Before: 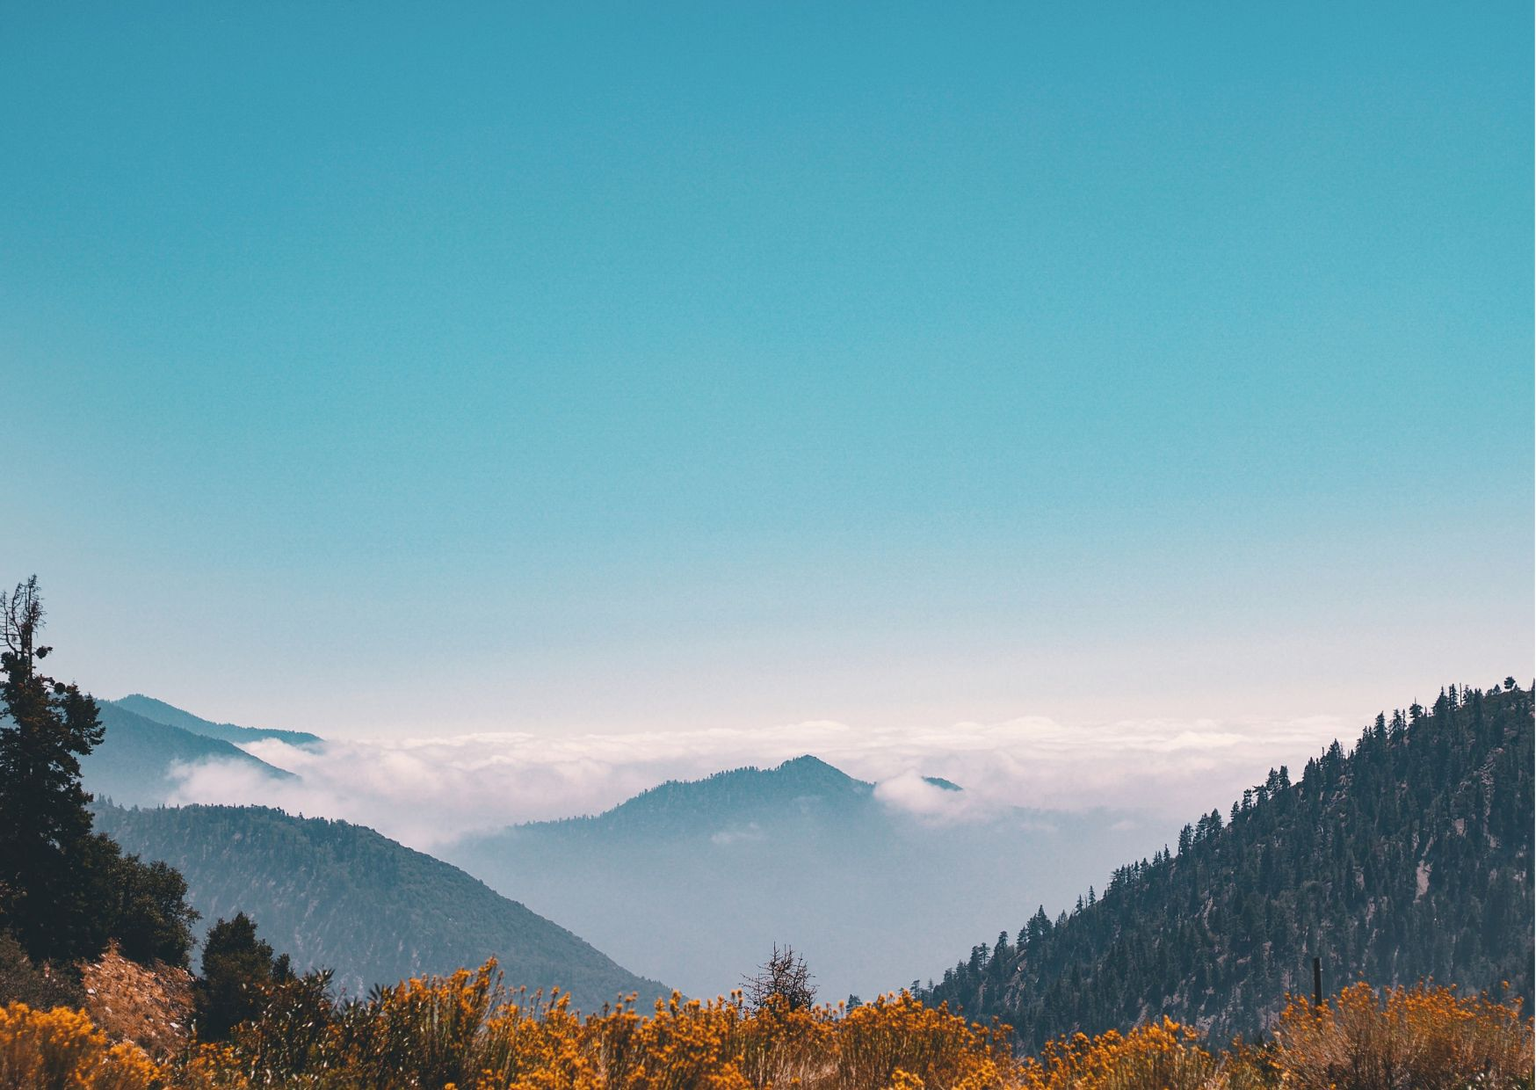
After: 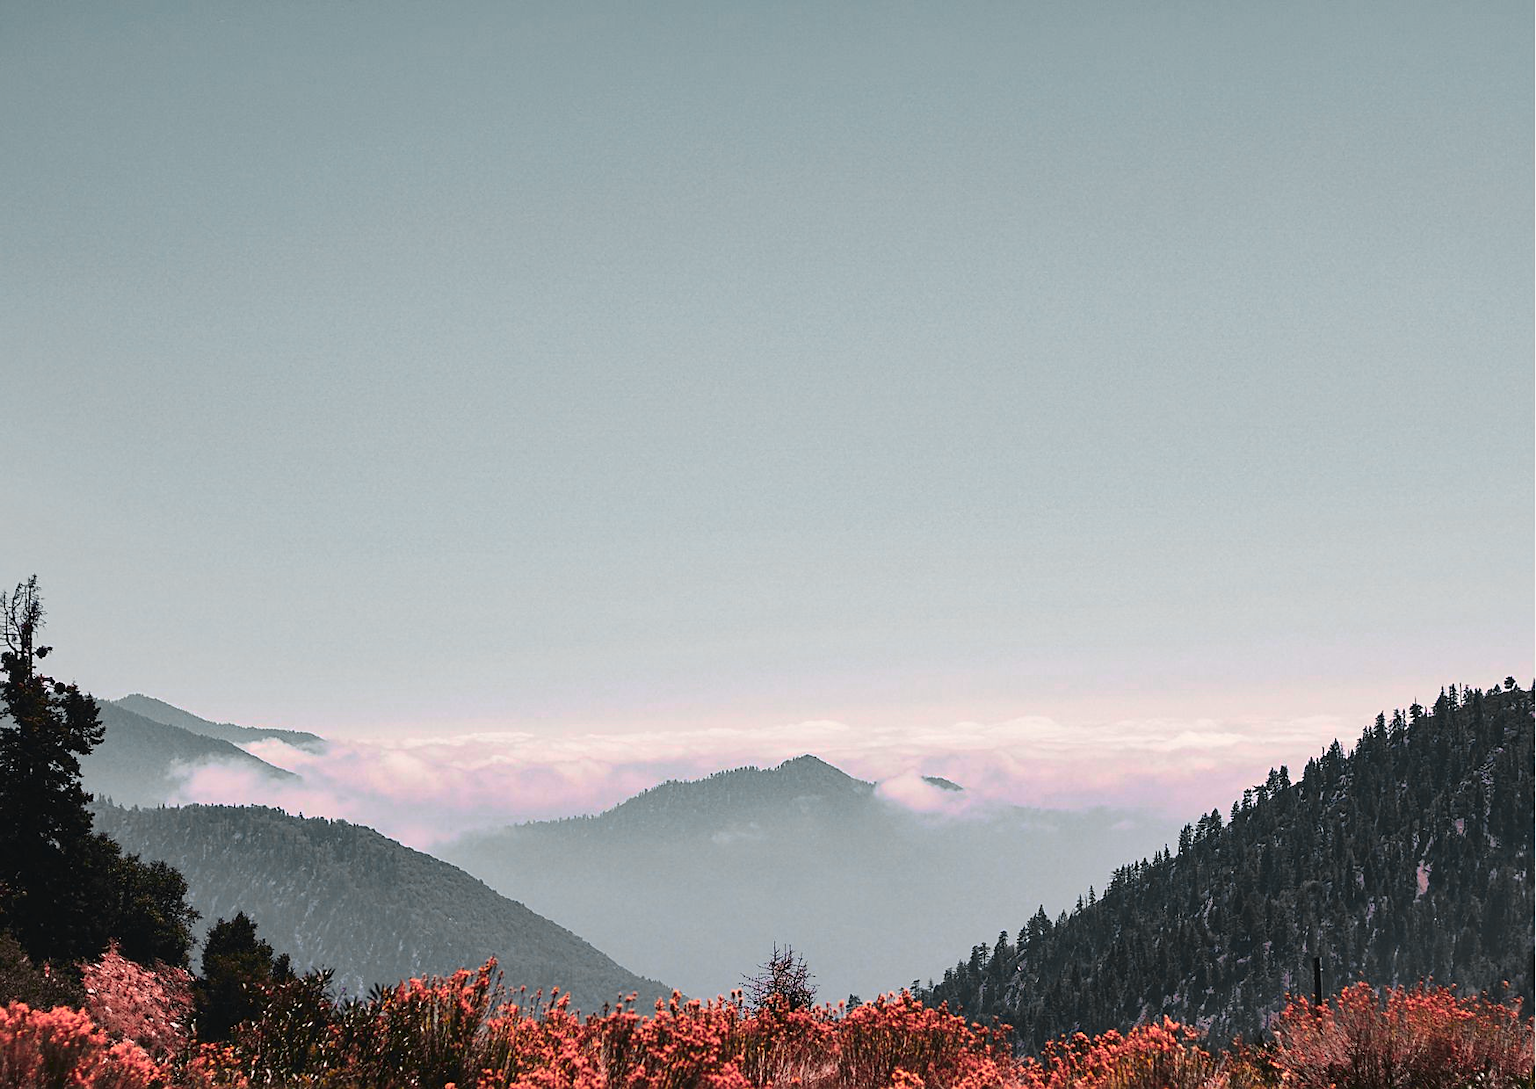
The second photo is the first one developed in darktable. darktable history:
tone curve: curves: ch0 [(0, 0) (0.068, 0.012) (0.183, 0.089) (0.341, 0.283) (0.547, 0.532) (0.828, 0.815) (1, 0.983)]; ch1 [(0, 0) (0.23, 0.166) (0.34, 0.308) (0.371, 0.337) (0.429, 0.411) (0.477, 0.462) (0.499, 0.5) (0.529, 0.537) (0.559, 0.582) (0.743, 0.798) (1, 1)]; ch2 [(0, 0) (0.431, 0.414) (0.498, 0.503) (0.524, 0.528) (0.568, 0.546) (0.6, 0.597) (0.634, 0.645) (0.728, 0.742) (1, 1)], color space Lab, independent channels, preserve colors none
sharpen: radius 1.864, amount 0.398, threshold 1.271
color zones: curves: ch0 [(0.257, 0.558) (0.75, 0.565)]; ch1 [(0.004, 0.857) (0.14, 0.416) (0.257, 0.695) (0.442, 0.032) (0.736, 0.266) (0.891, 0.741)]; ch2 [(0, 0.623) (0.112, 0.436) (0.271, 0.474) (0.516, 0.64) (0.743, 0.286)]
